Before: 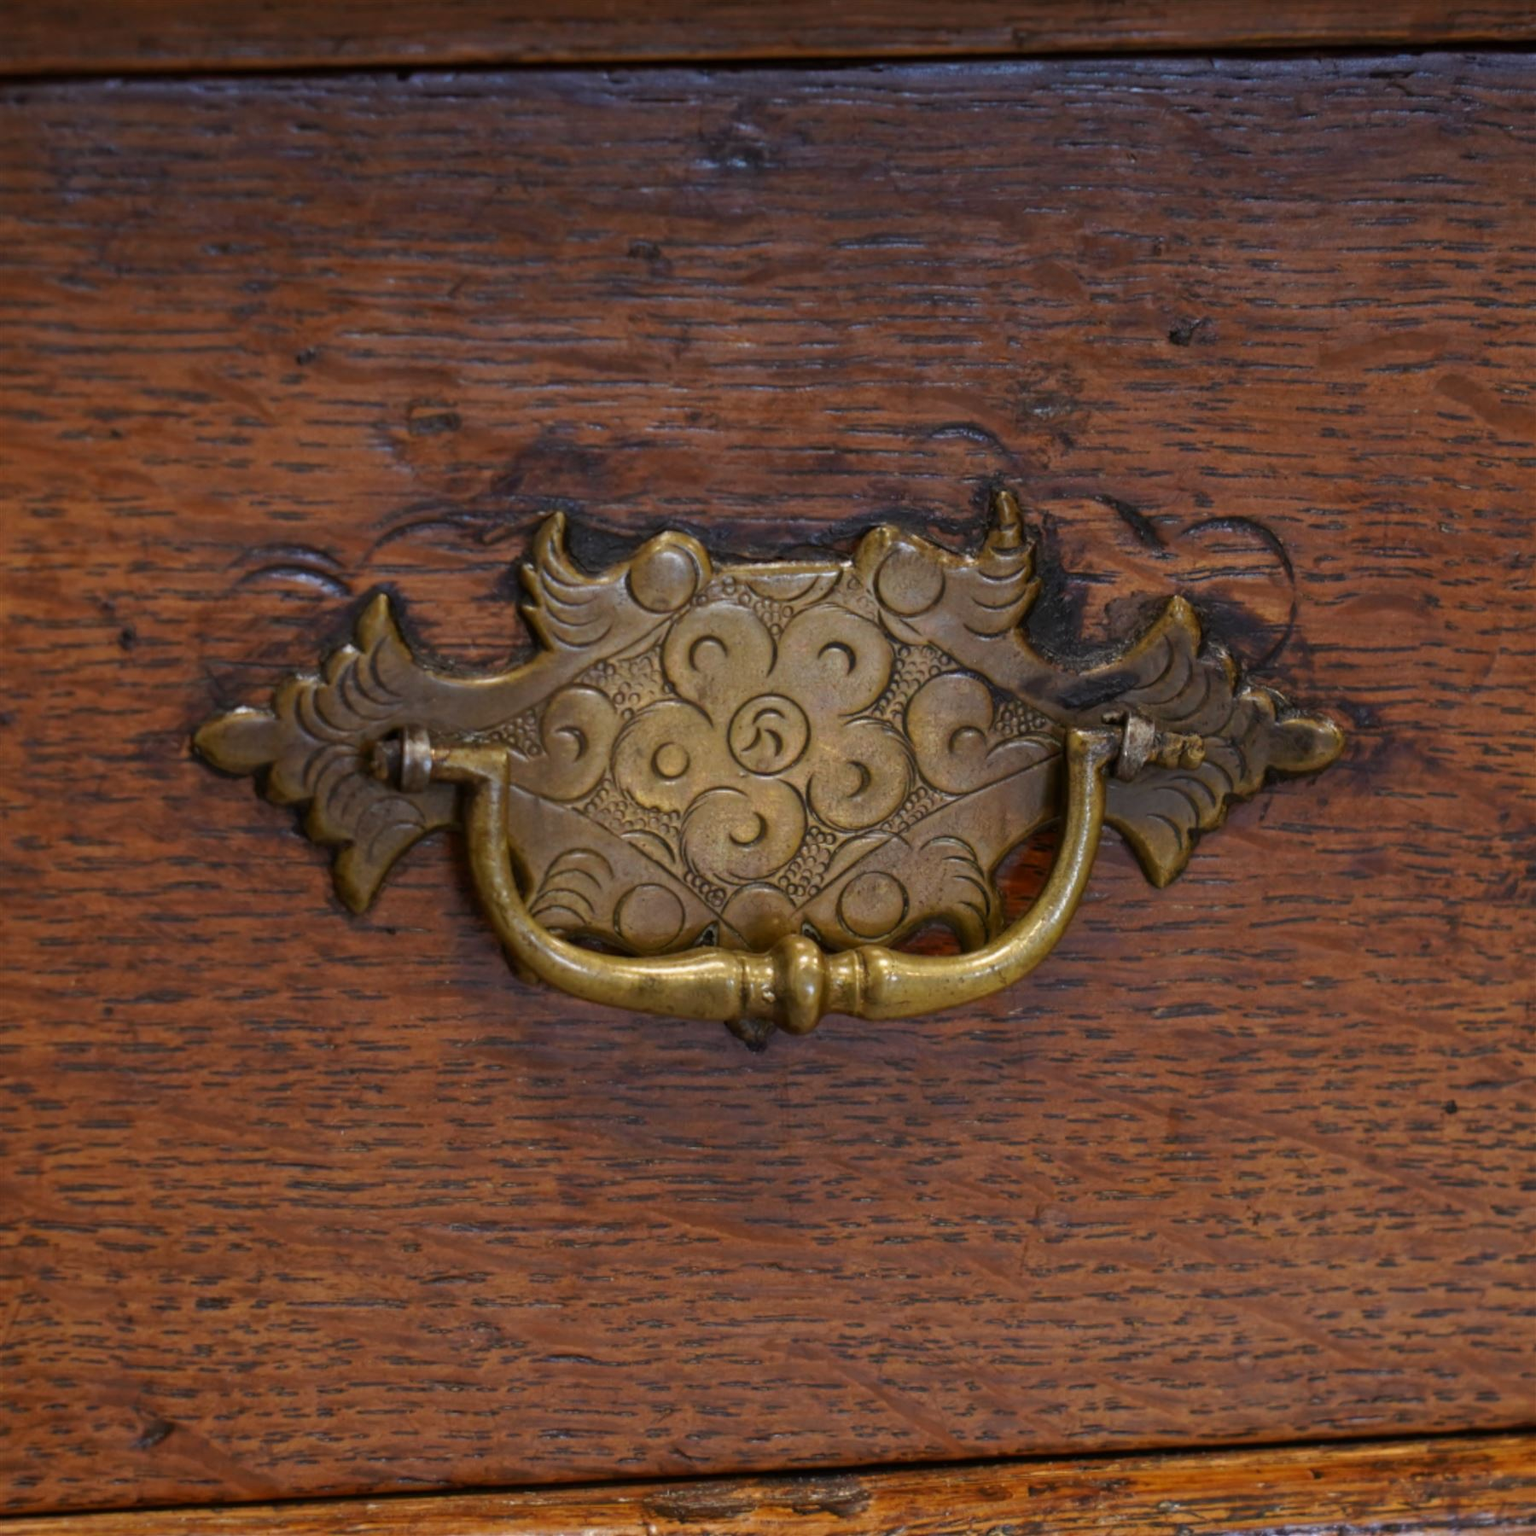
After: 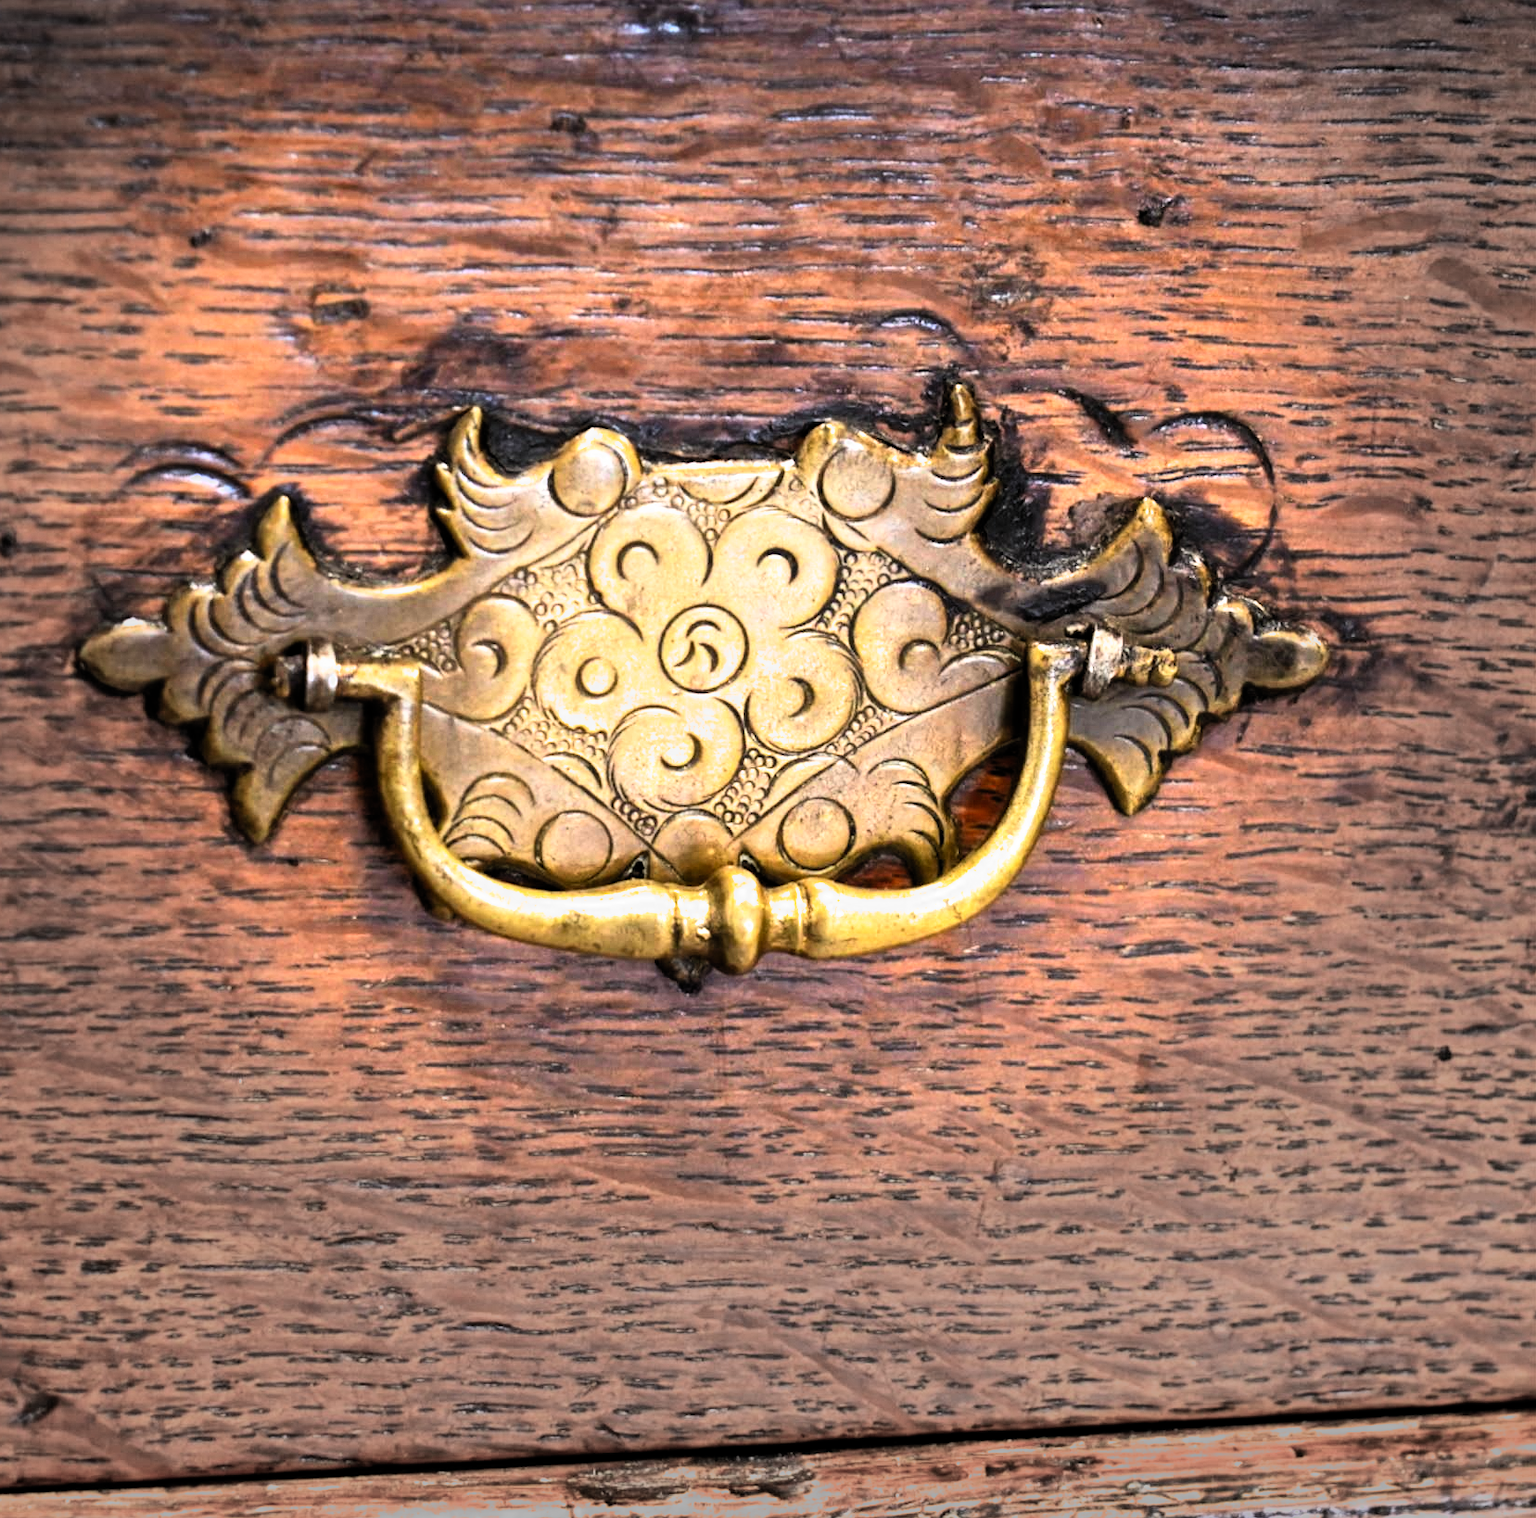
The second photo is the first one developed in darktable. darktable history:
sharpen: radius 1.321, amount 0.306, threshold 0.041
filmic rgb: black relative exposure -8.28 EV, white relative exposure 2.22 EV, hardness 7.16, latitude 85.16%, contrast 1.691, highlights saturation mix -3.08%, shadows ↔ highlights balance -2%, add noise in highlights 0, preserve chrominance max RGB, color science v3 (2019), use custom middle-gray values true, contrast in highlights soft
crop and rotate: left 7.938%, top 8.993%
exposure: exposure 1.237 EV, compensate highlight preservation false
contrast brightness saturation: contrast 0.199, brightness 0.144, saturation 0.136
vignetting: fall-off start 68.11%, fall-off radius 30.68%, center (-0.056, -0.359), width/height ratio 0.984, shape 0.842
